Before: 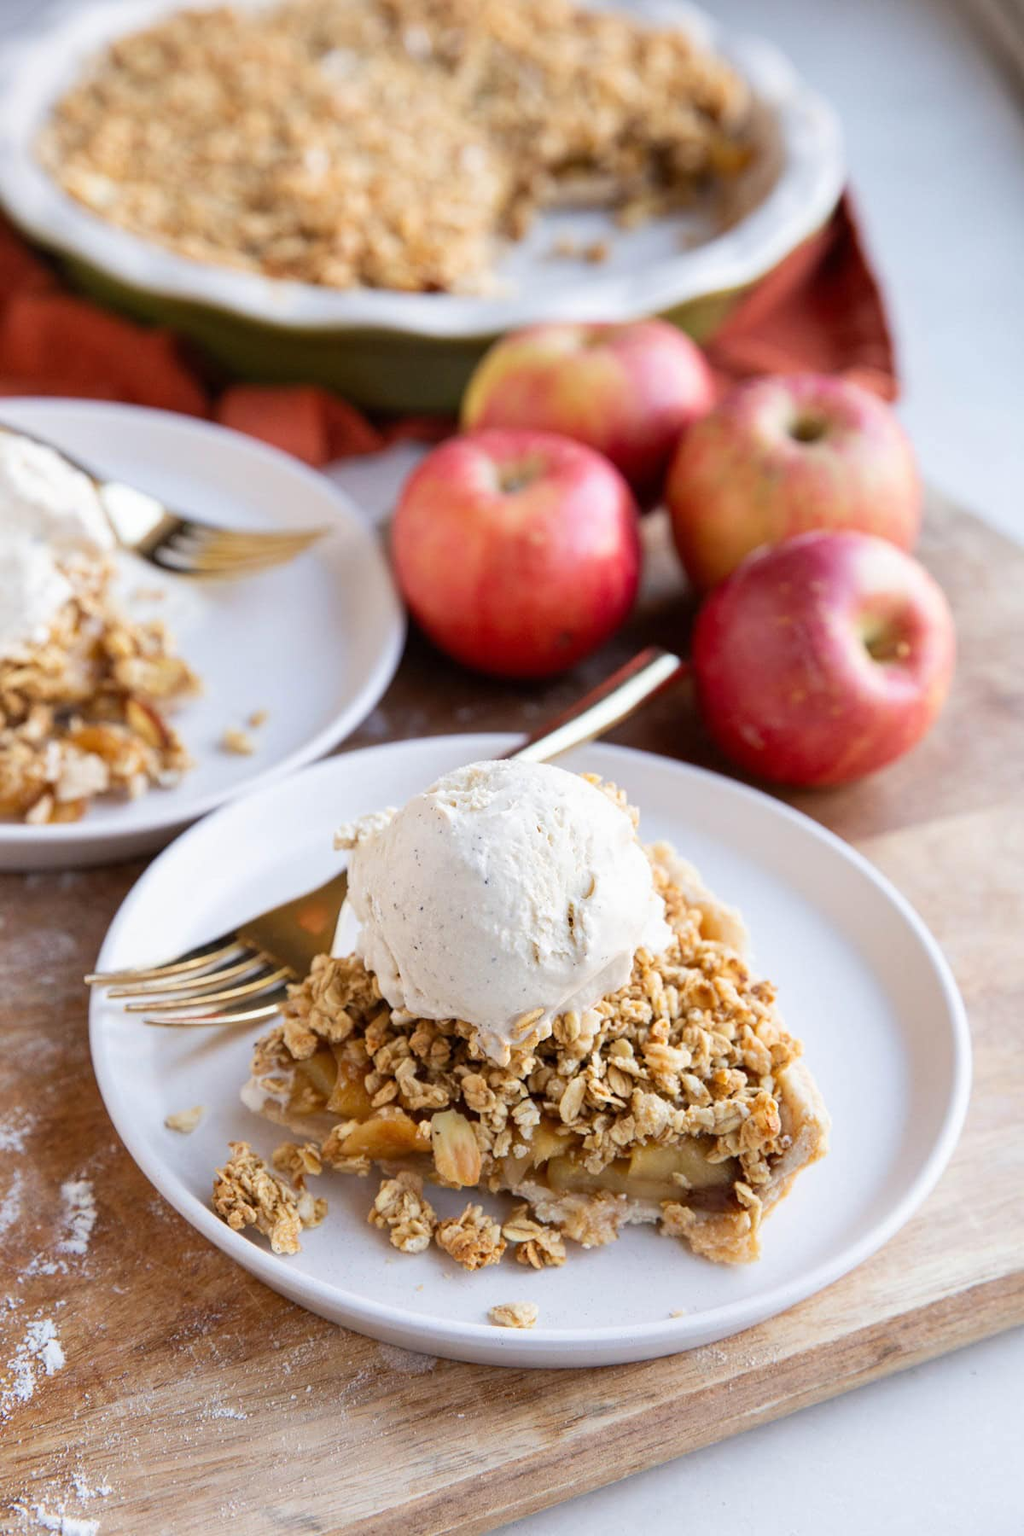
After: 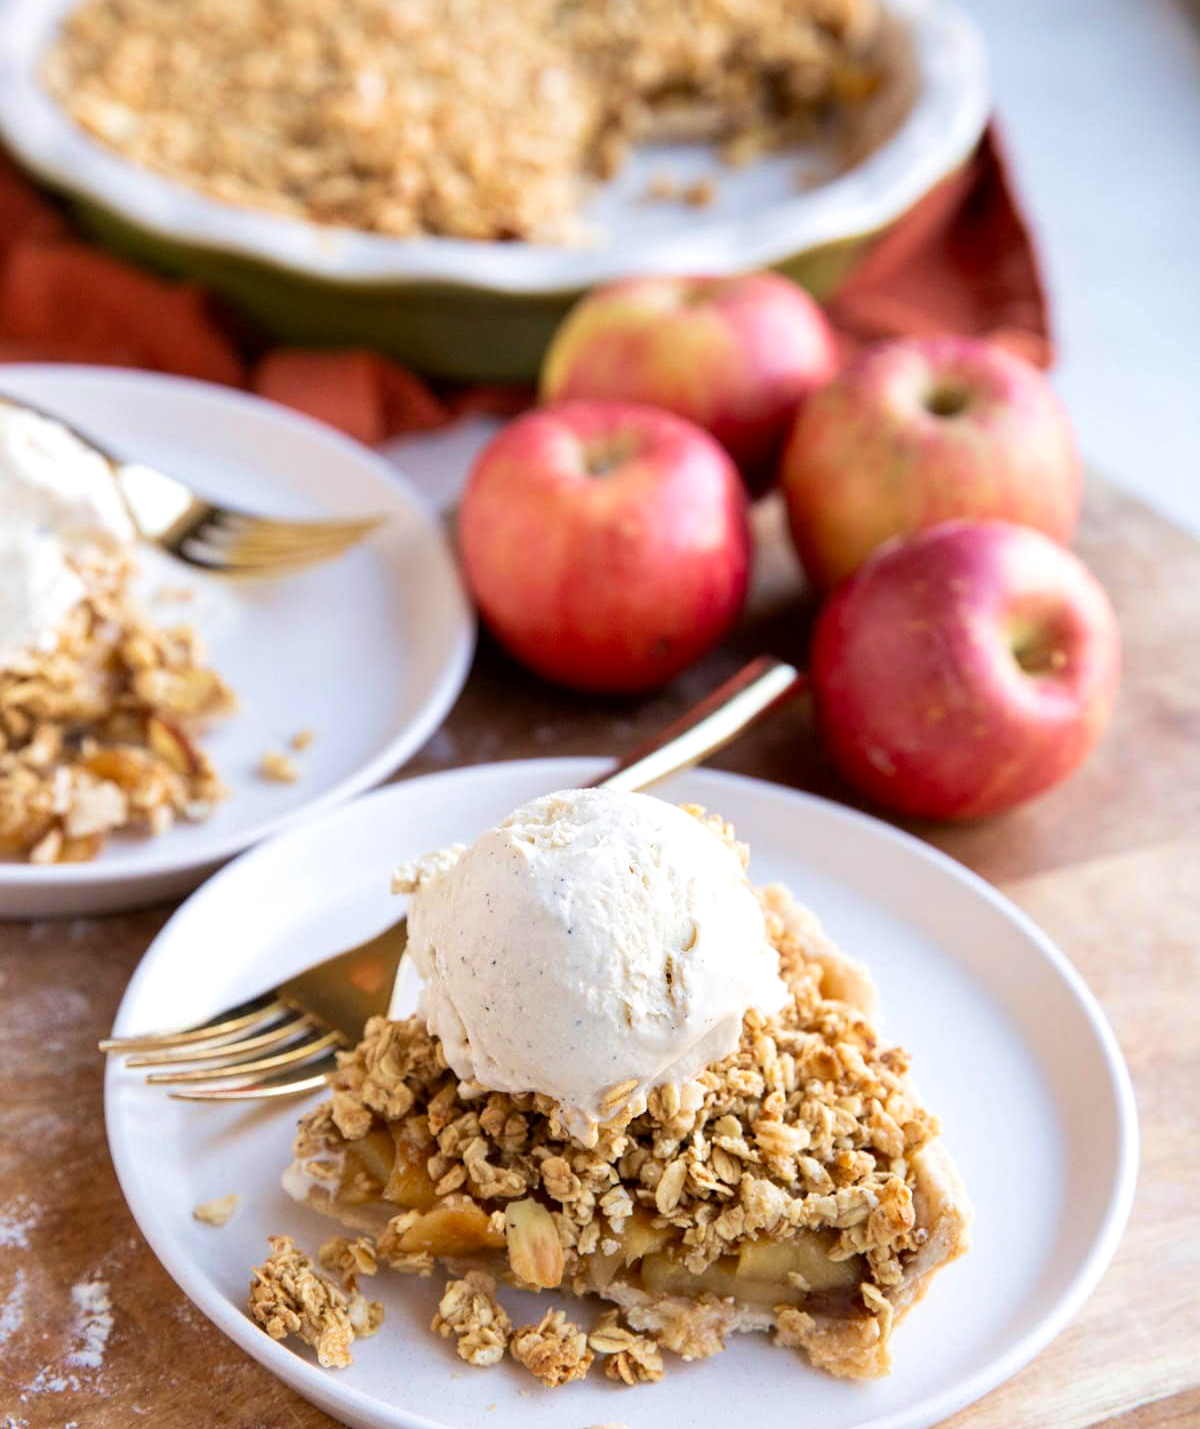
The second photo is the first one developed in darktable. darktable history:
velvia: on, module defaults
crop and rotate: top 5.667%, bottom 14.937%
exposure: black level correction 0.002, exposure 0.15 EV, compensate highlight preservation false
